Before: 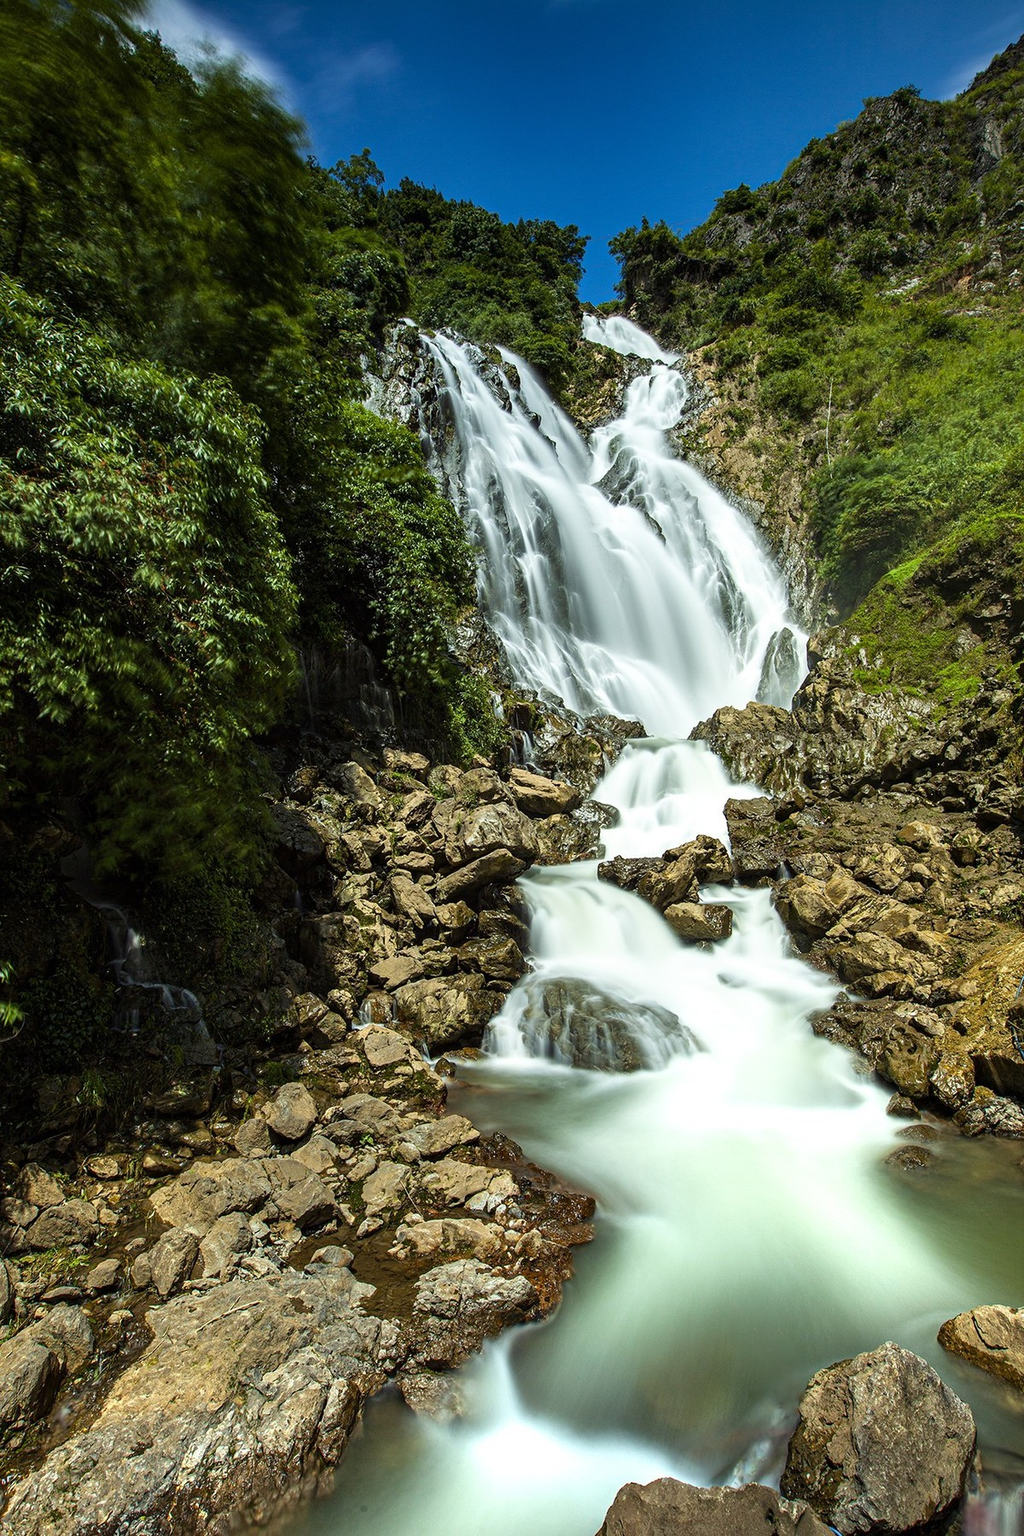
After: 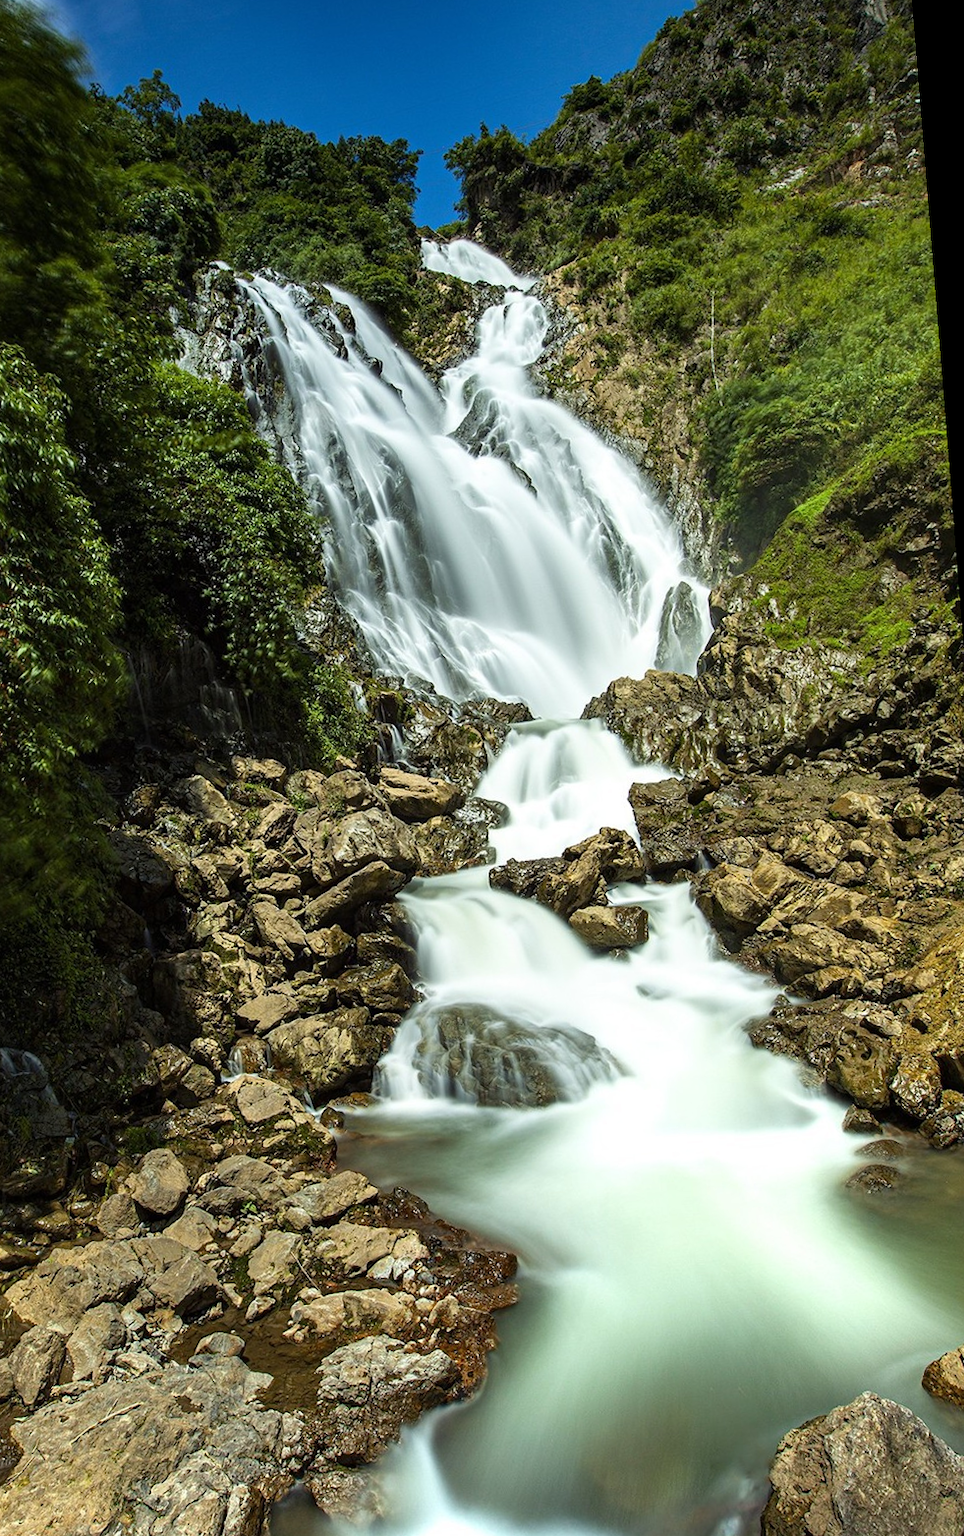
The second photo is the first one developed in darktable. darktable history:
crop: left 17.582%, bottom 0.031%
rotate and perspective: rotation -4.57°, crop left 0.054, crop right 0.944, crop top 0.087, crop bottom 0.914
